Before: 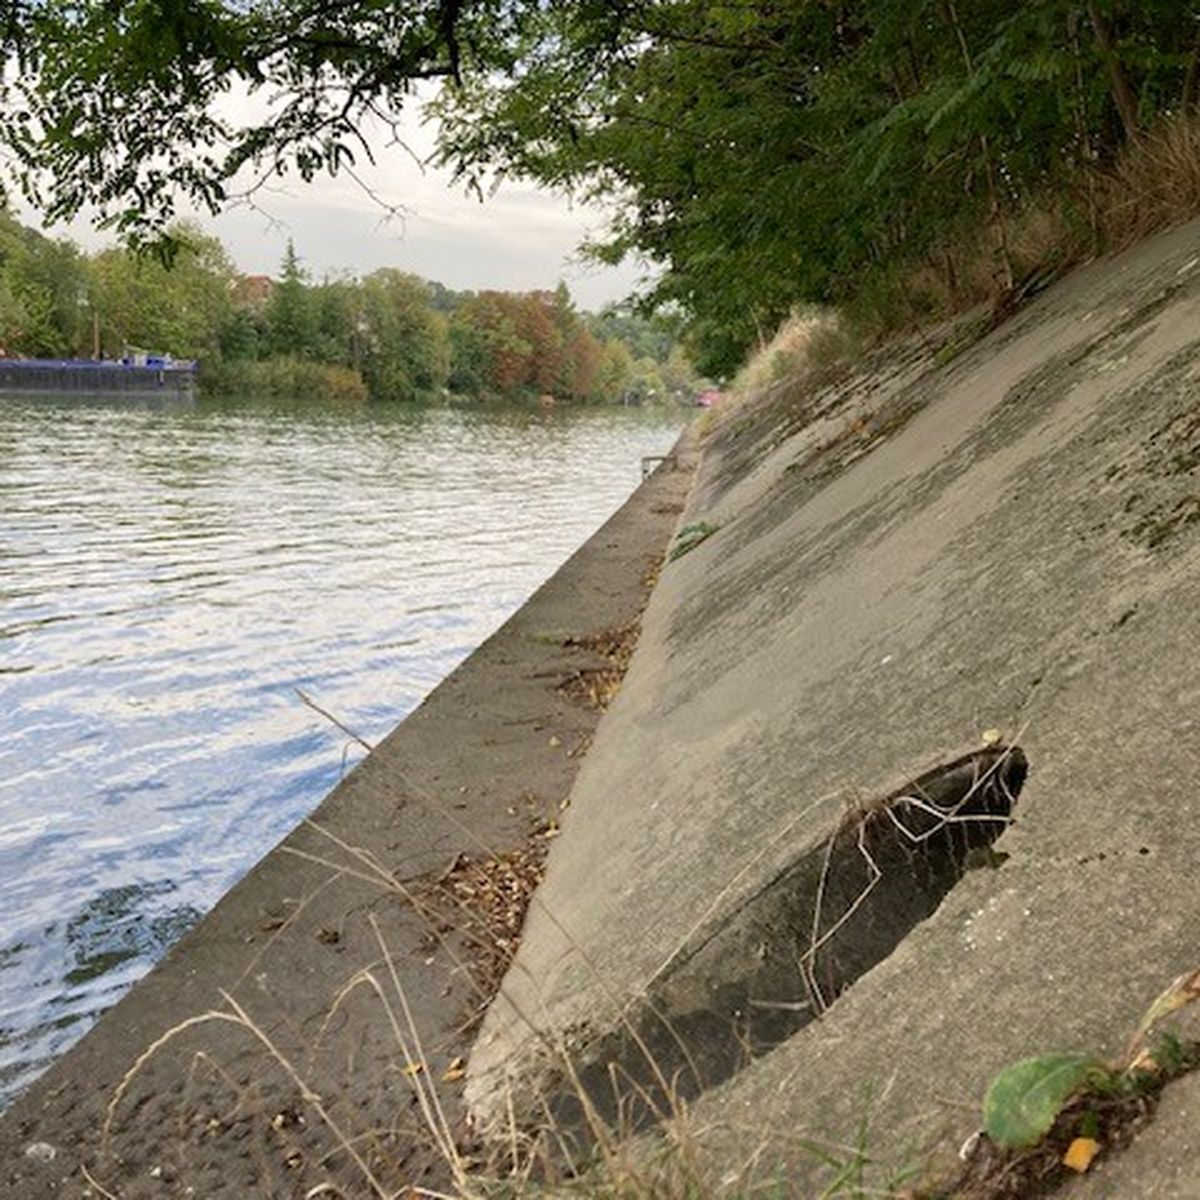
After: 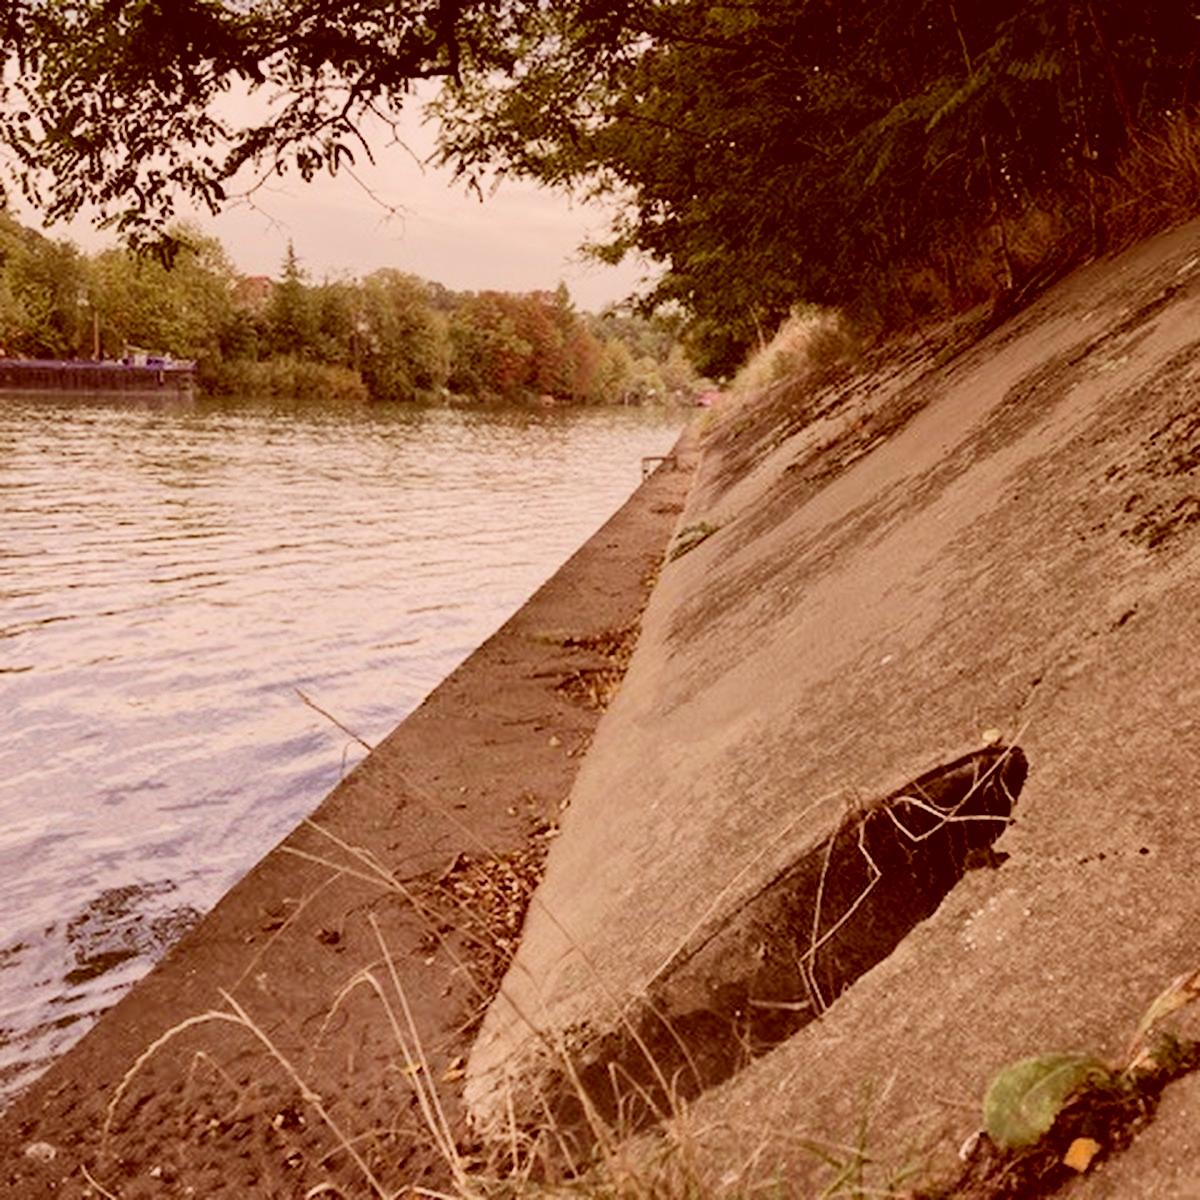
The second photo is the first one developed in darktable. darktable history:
color correction: highlights a* 9.03, highlights b* 8.71, shadows a* 40, shadows b* 40, saturation 0.8
filmic rgb: black relative exposure -7.5 EV, white relative exposure 5 EV, hardness 3.31, contrast 1.3, contrast in shadows safe
